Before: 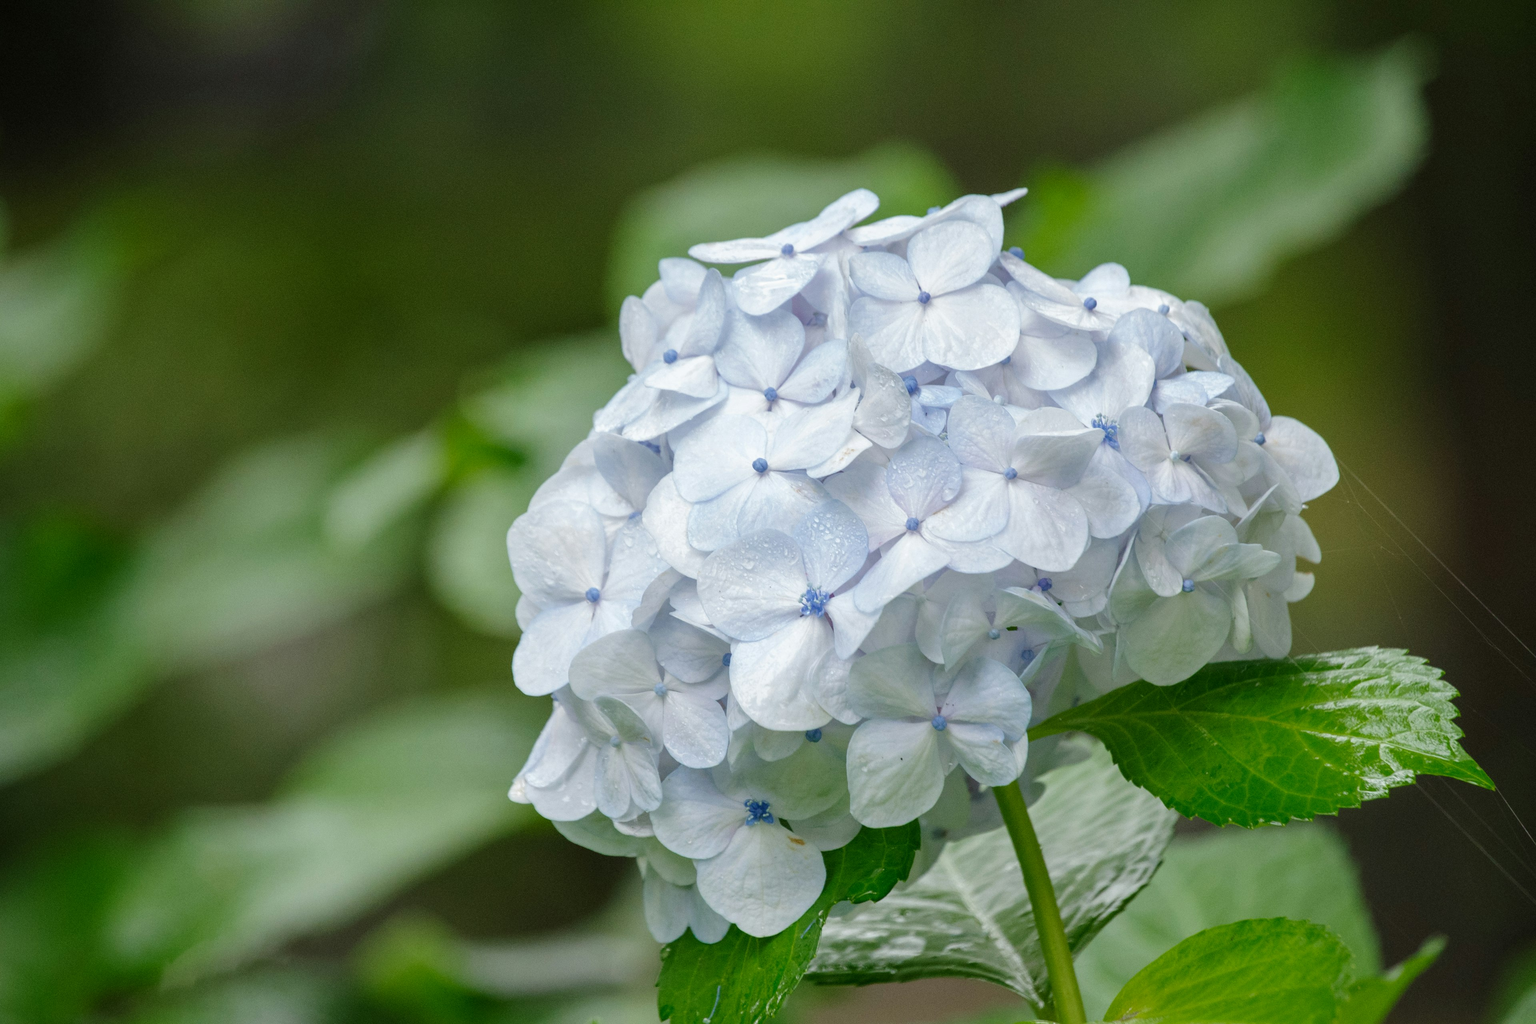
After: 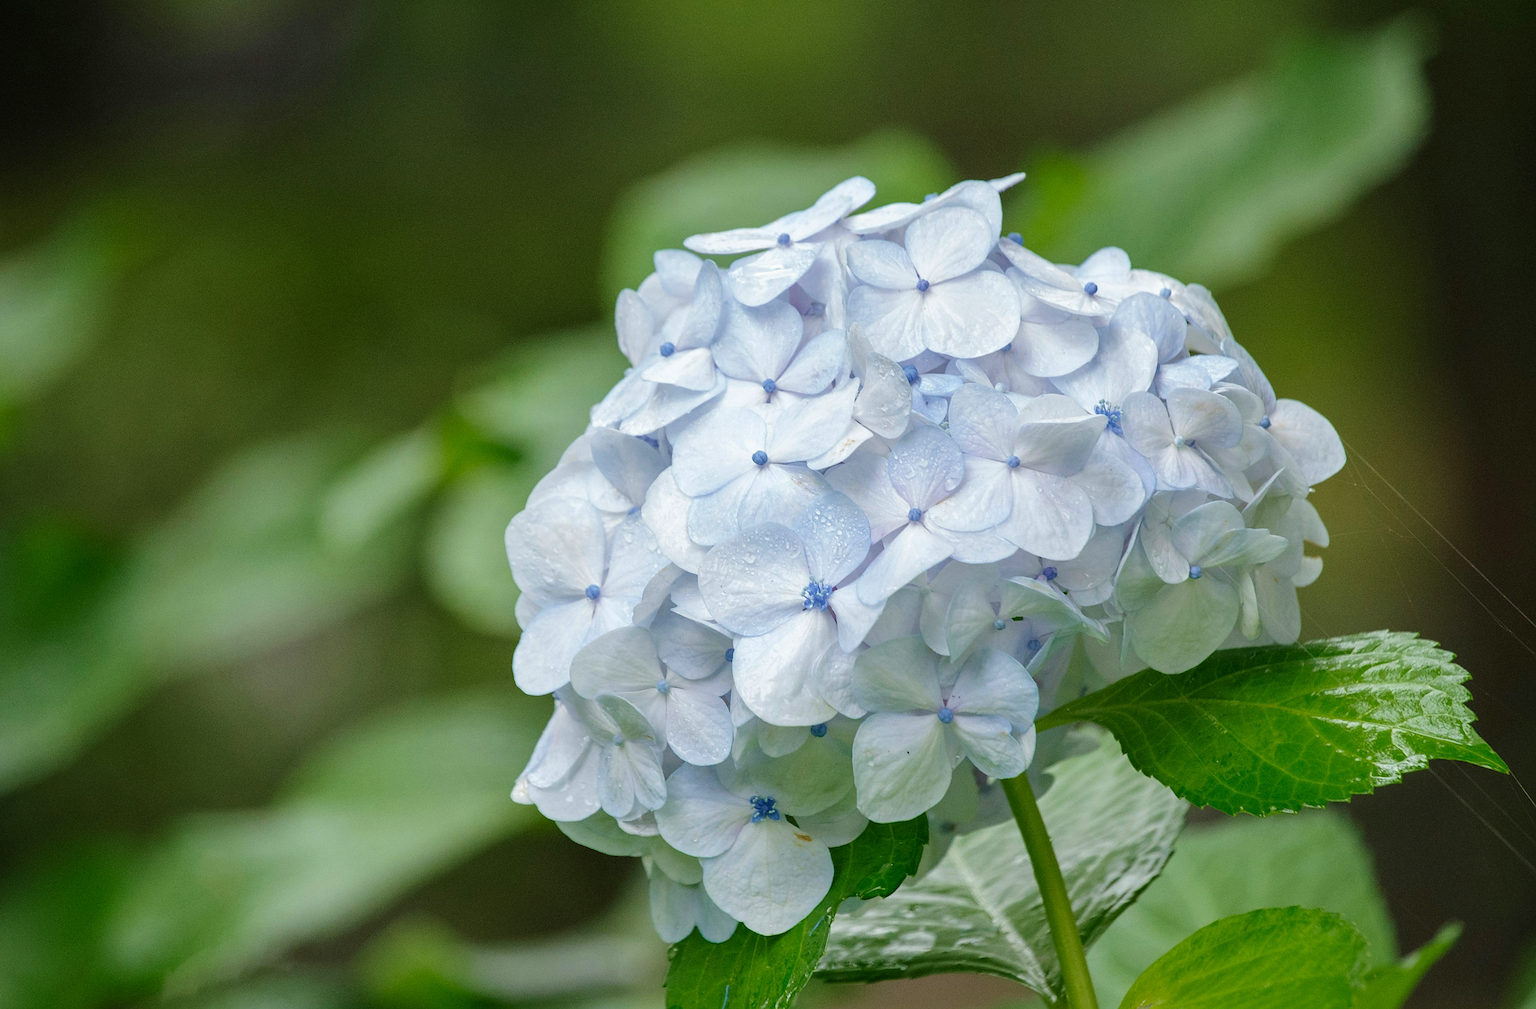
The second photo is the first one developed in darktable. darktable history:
sharpen: on, module defaults
velvia: on, module defaults
rotate and perspective: rotation -1°, crop left 0.011, crop right 0.989, crop top 0.025, crop bottom 0.975
